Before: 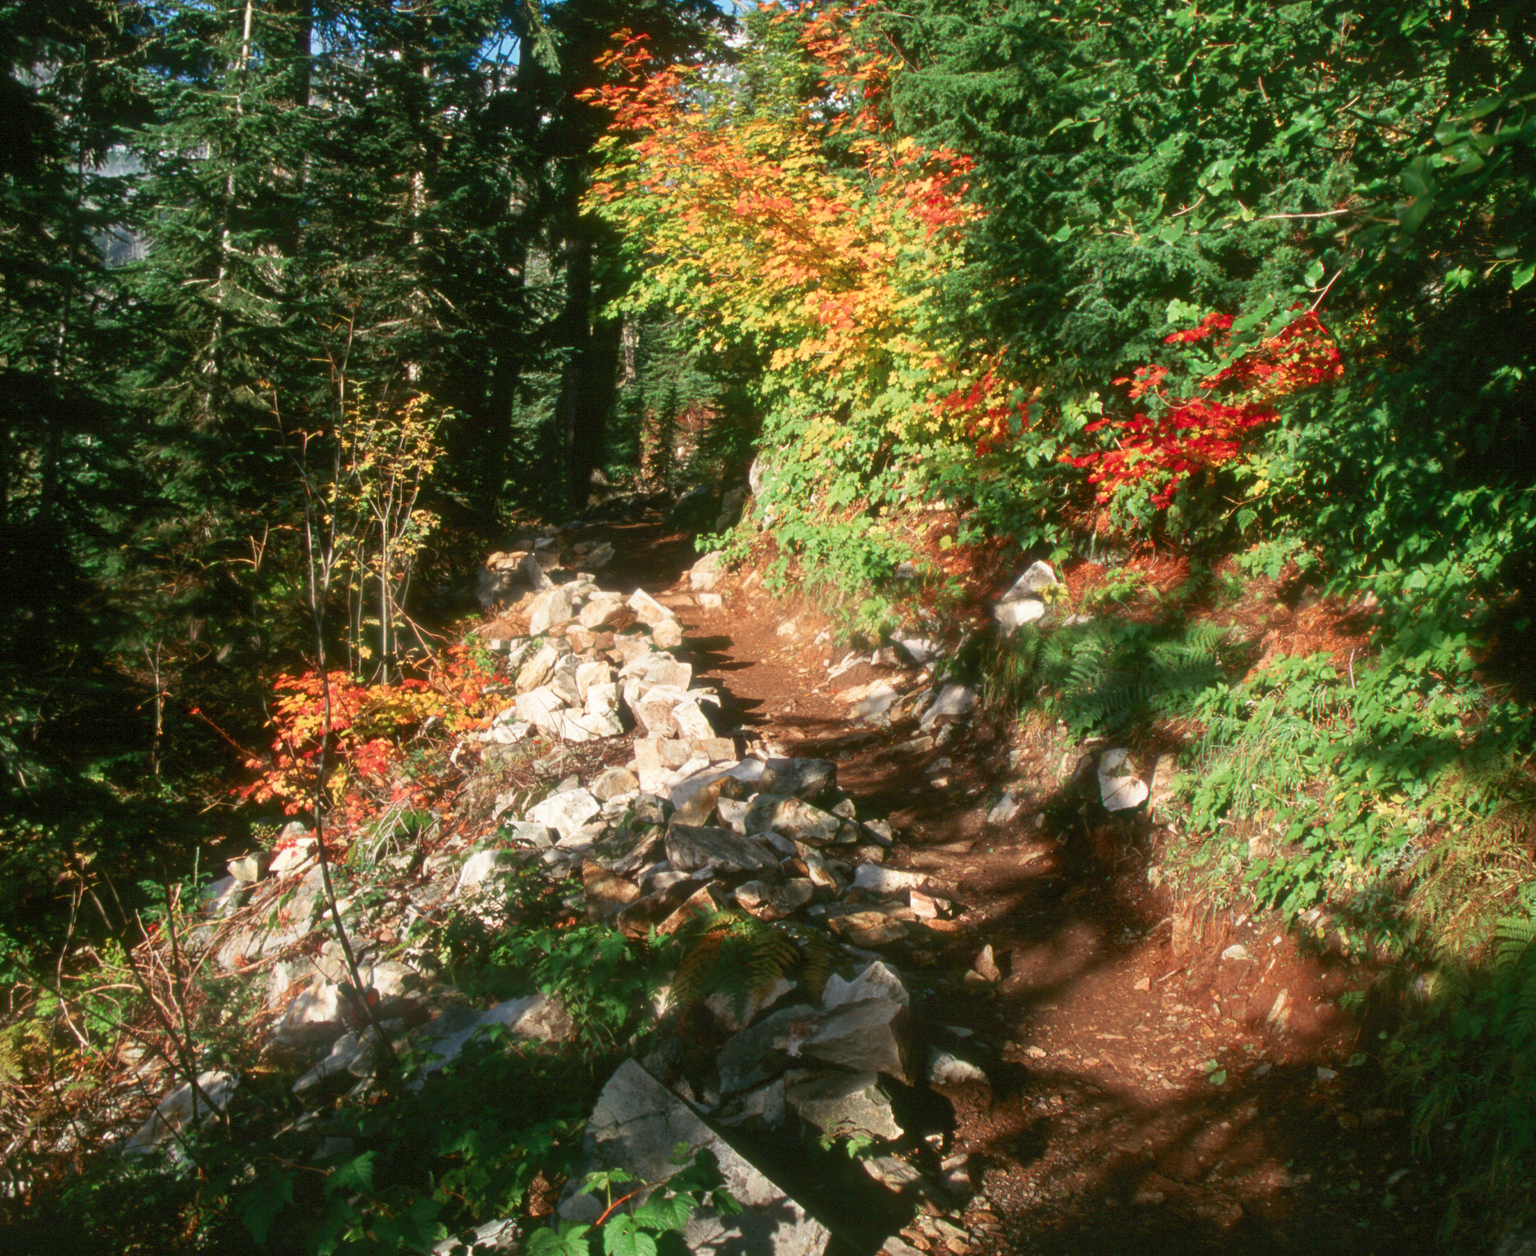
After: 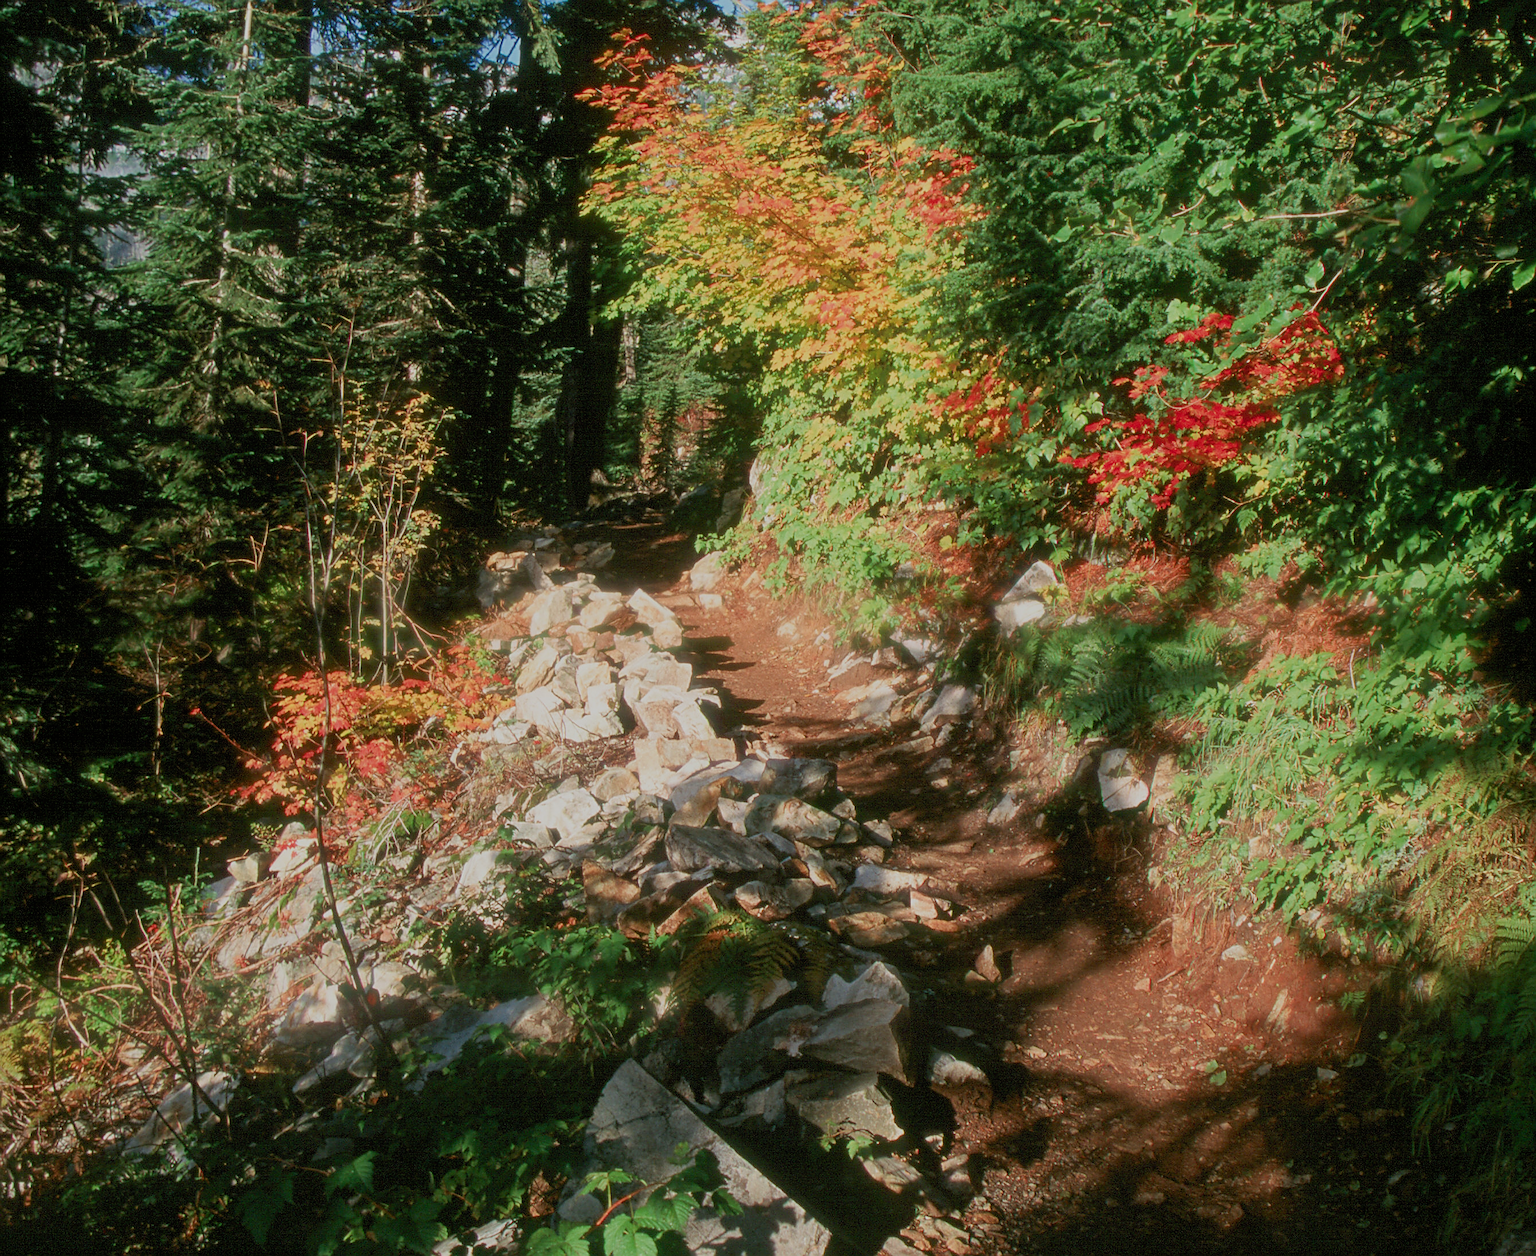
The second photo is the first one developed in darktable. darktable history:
local contrast: mode bilateral grid, contrast 99, coarseness 100, detail 94%, midtone range 0.2
filmic rgb: black relative exposure -8.77 EV, white relative exposure 4.98 EV, target black luminance 0%, hardness 3.77, latitude 65.74%, contrast 0.832, shadows ↔ highlights balance 19.81%
sharpen: radius 1.394, amount 1.234, threshold 0.672
